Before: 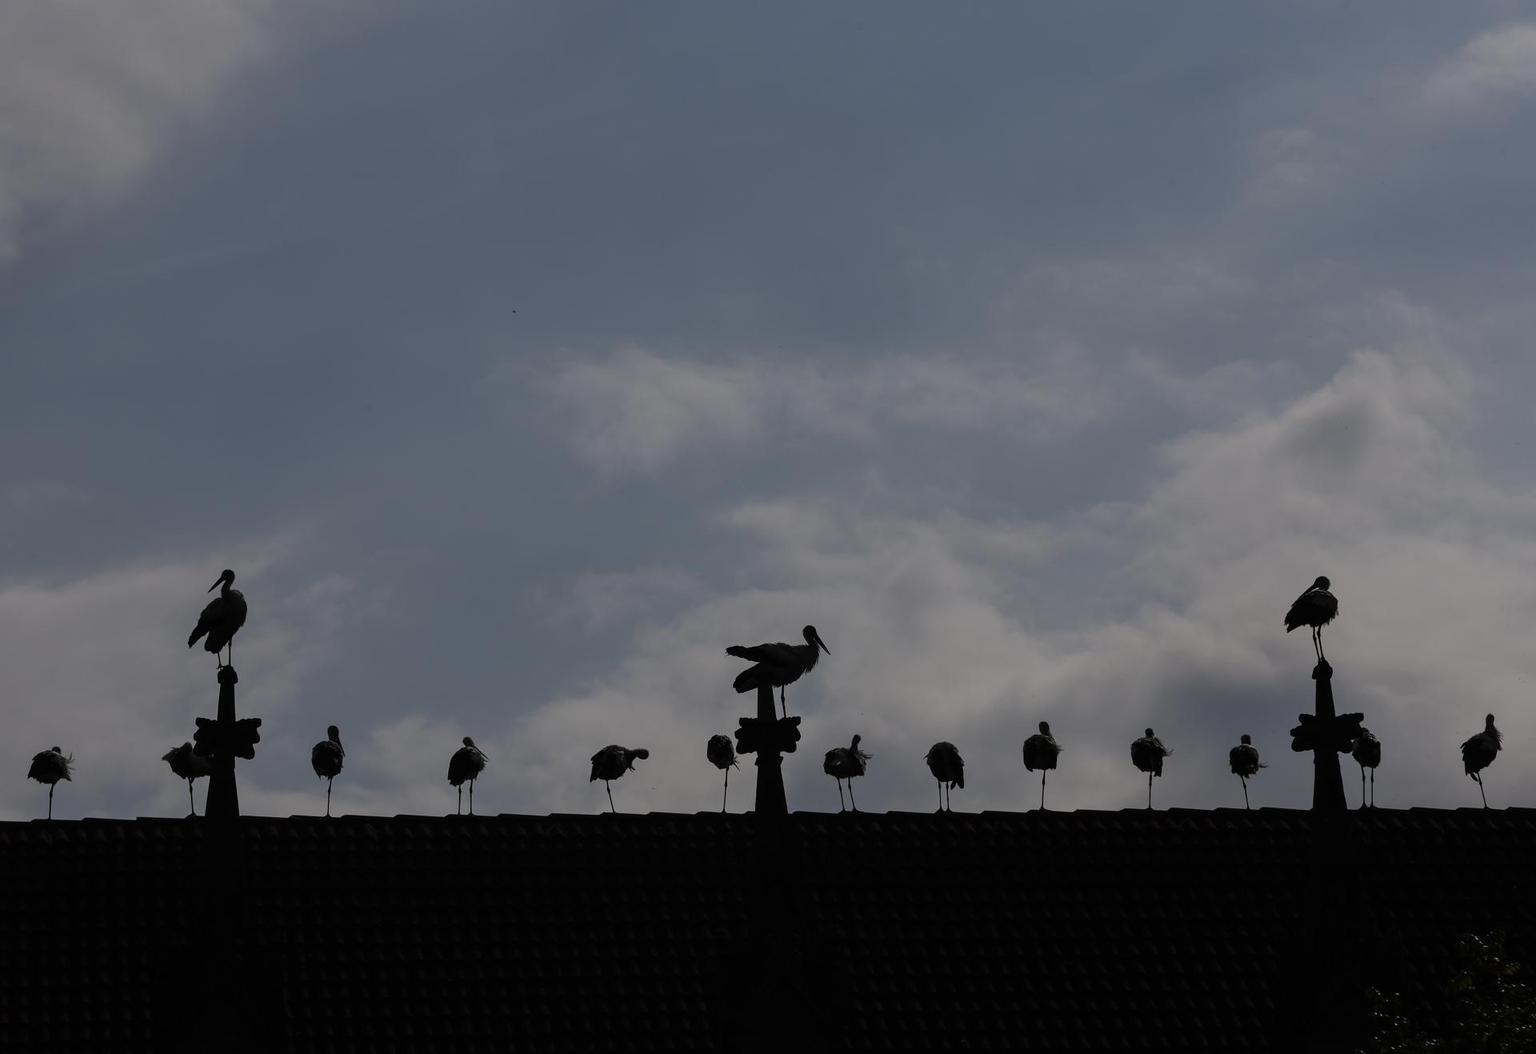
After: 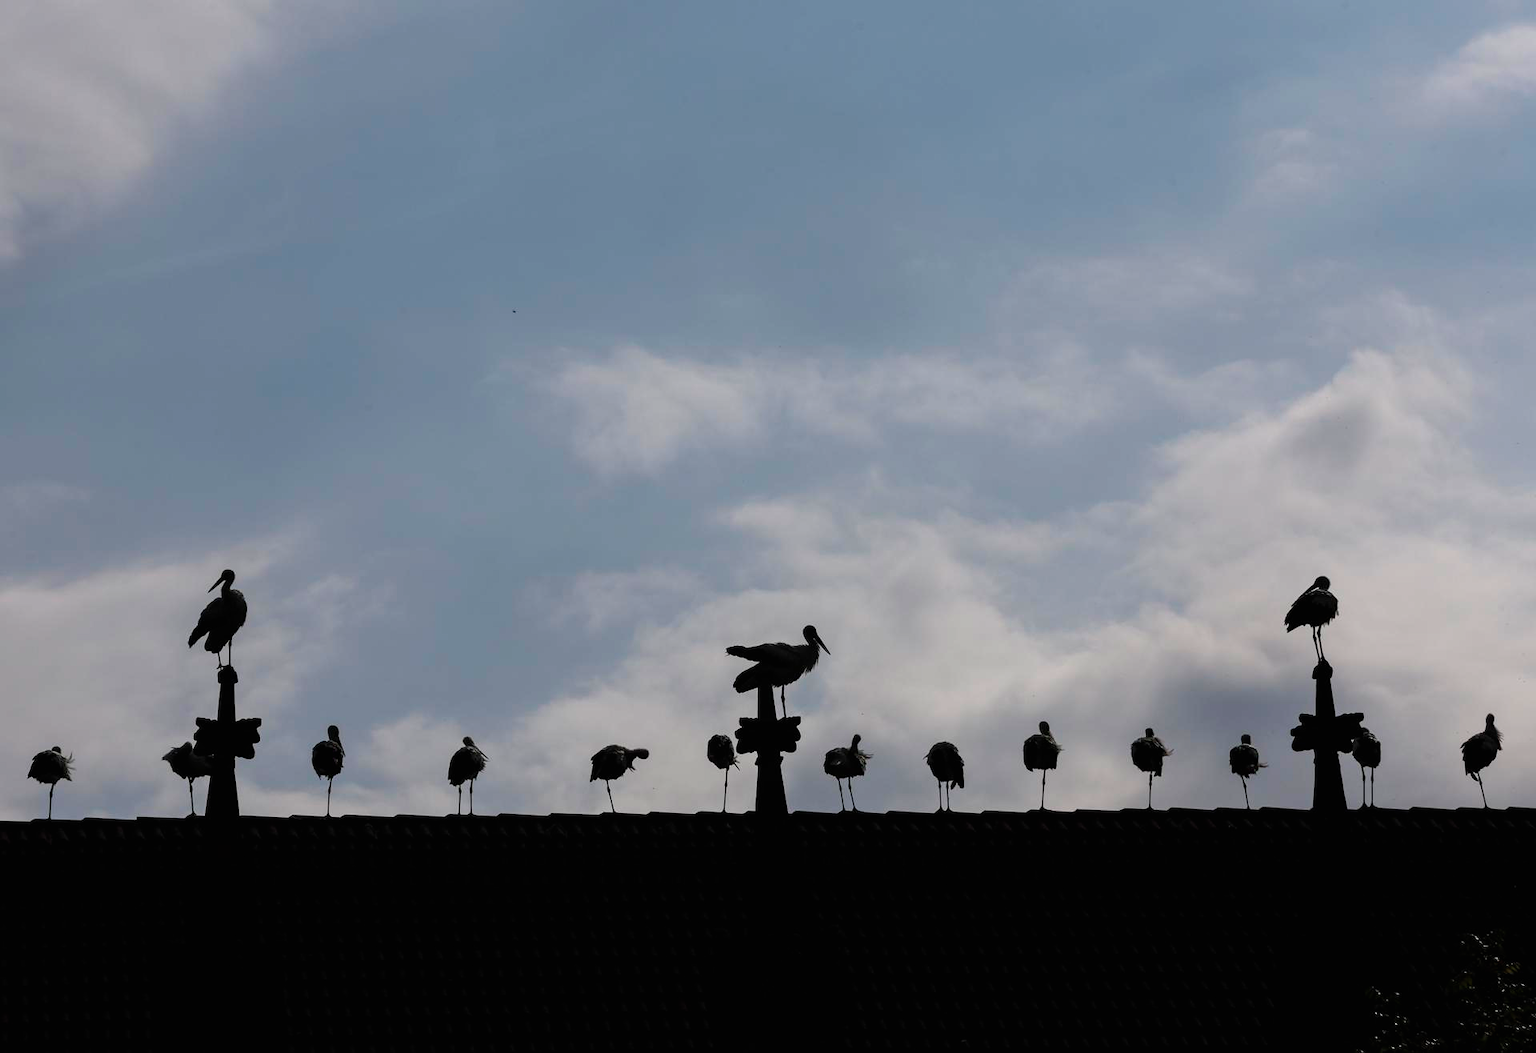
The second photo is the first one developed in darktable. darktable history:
exposure: black level correction 0, exposure 0.953 EV, compensate exposure bias true, compensate highlight preservation false
tone equalizer: edges refinement/feathering 500, mask exposure compensation -1.57 EV, preserve details no
